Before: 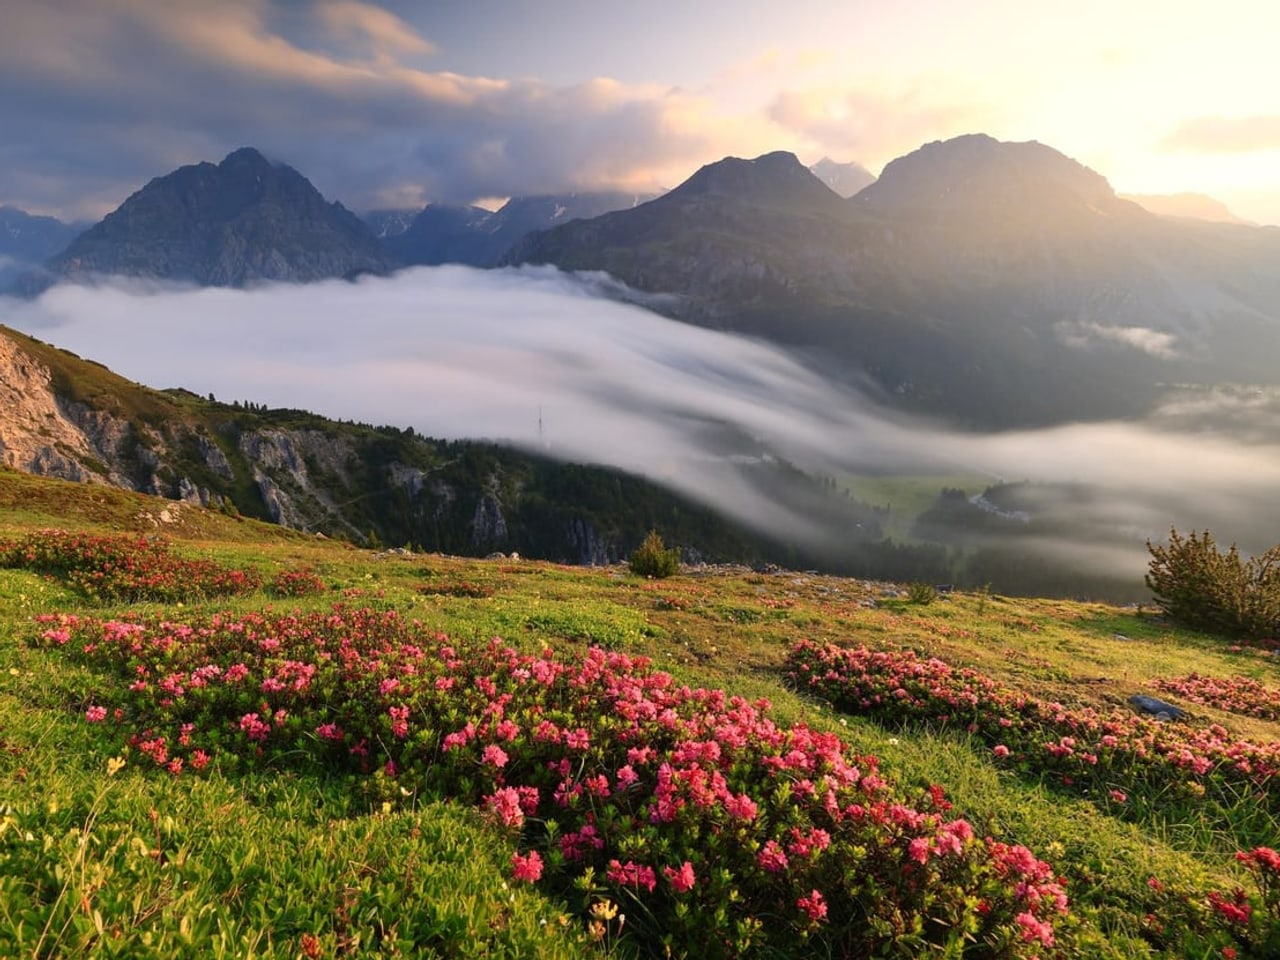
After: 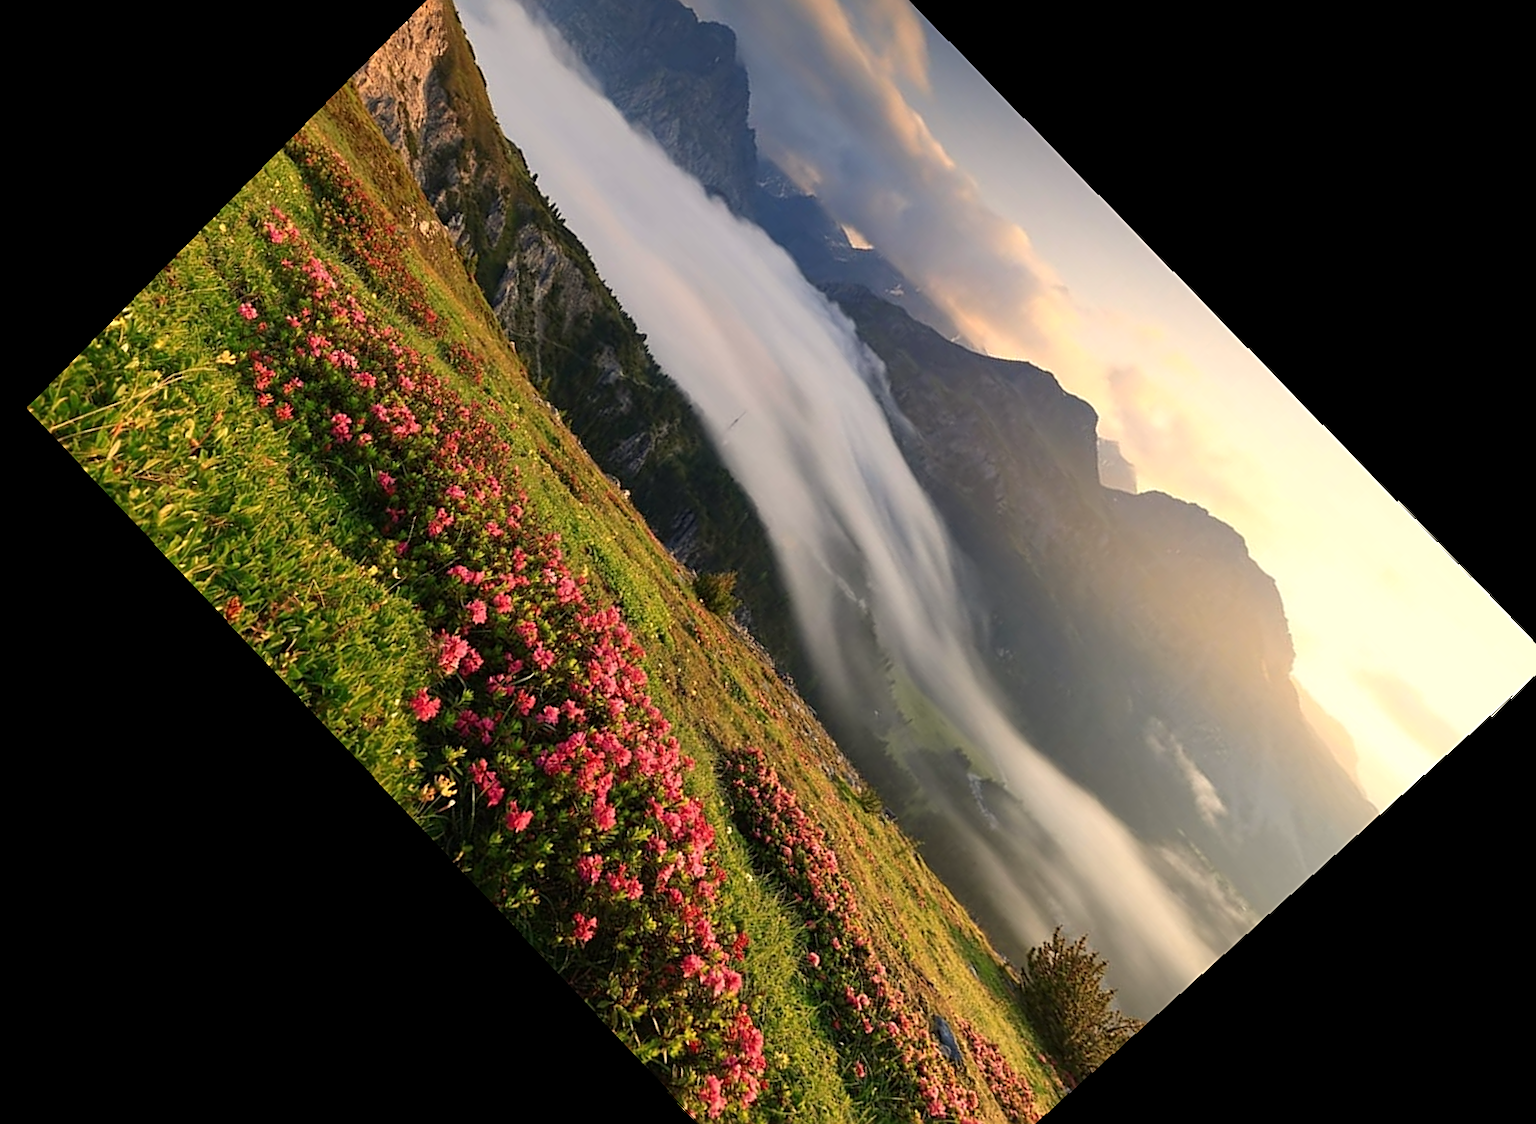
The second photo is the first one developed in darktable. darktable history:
sharpen: on, module defaults
crop and rotate: angle -46.26°, top 16.234%, right 0.912%, bottom 11.704%
white balance: red 1.029, blue 0.92
rotate and perspective: lens shift (vertical) 0.048, lens shift (horizontal) -0.024, automatic cropping off
